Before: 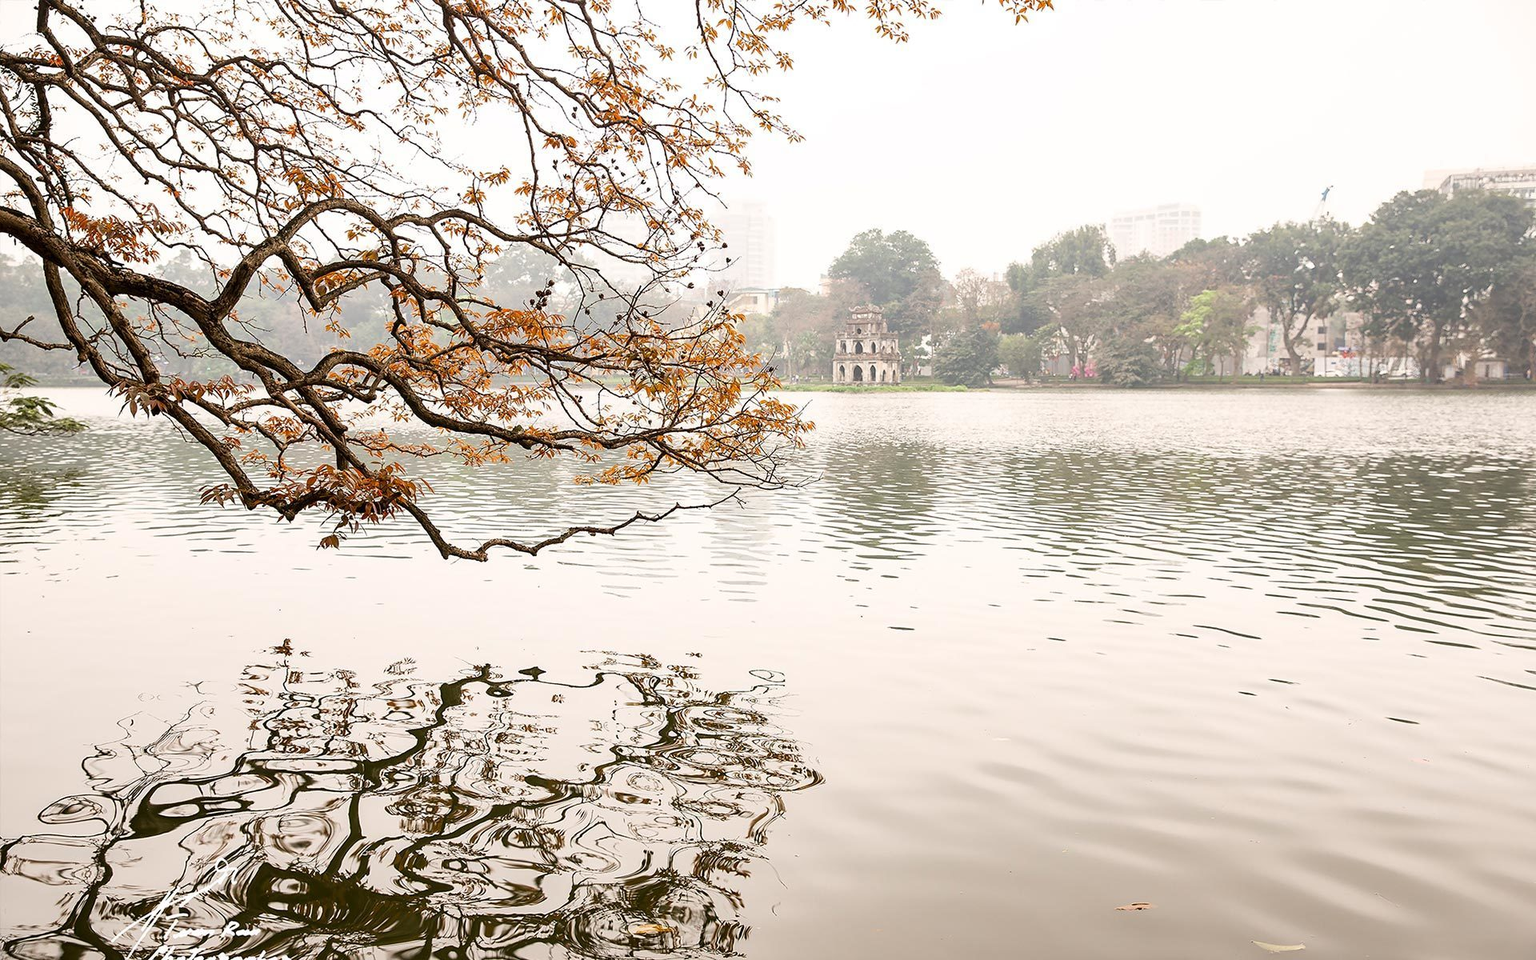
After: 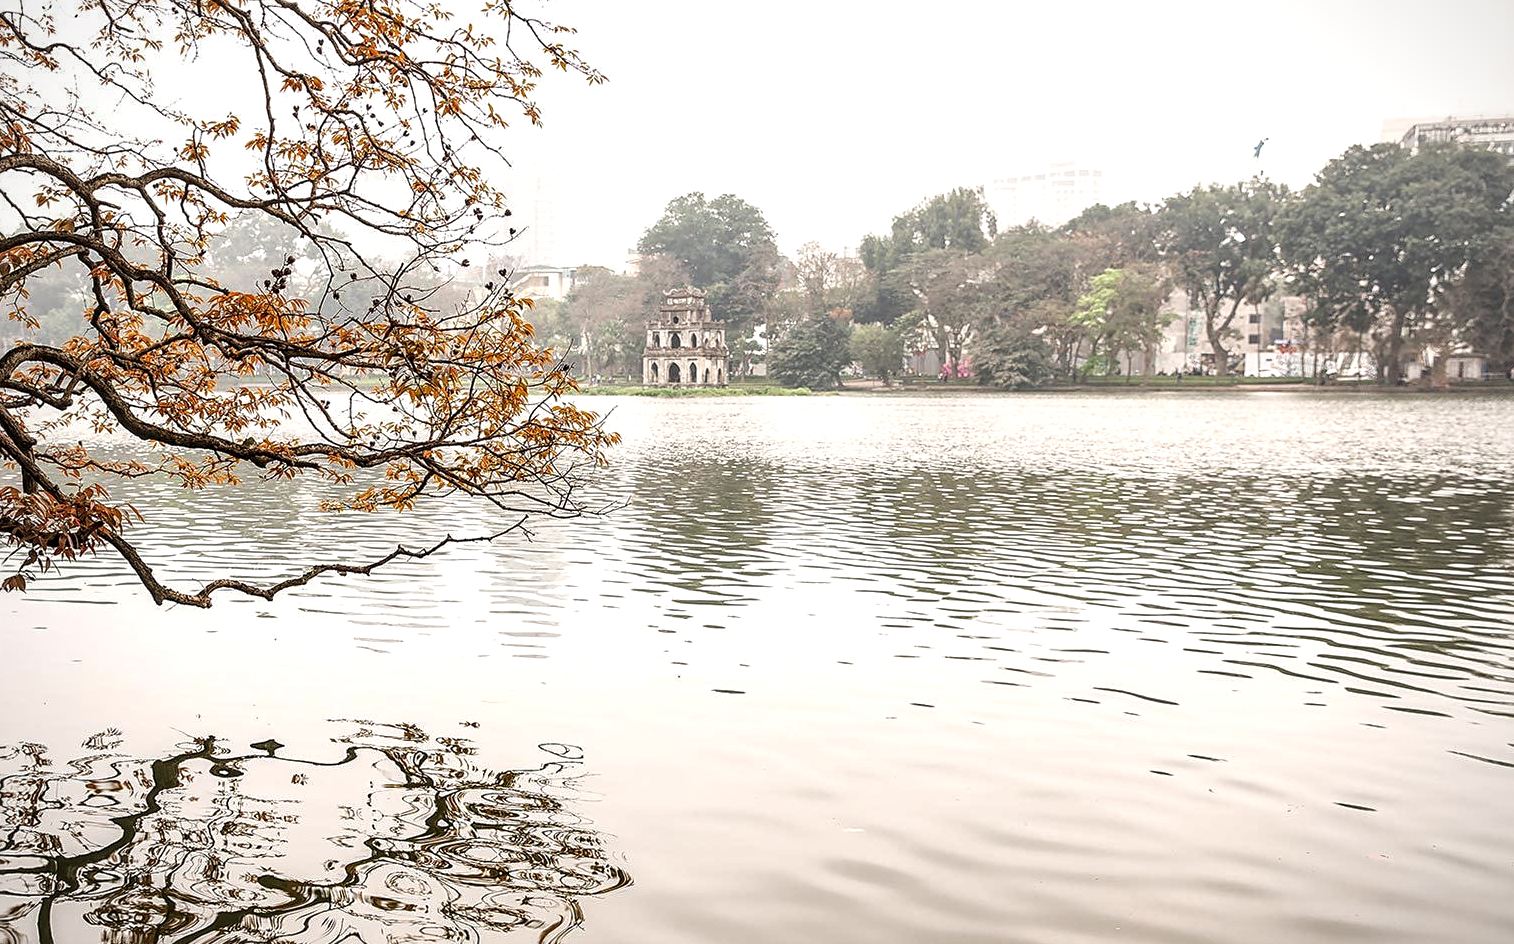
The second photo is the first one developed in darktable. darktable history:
sharpen: amount 0.214
exposure: black level correction -0.007, exposure 0.067 EV, compensate highlight preservation false
crop and rotate: left 20.767%, top 7.844%, right 0.356%, bottom 13.415%
local contrast: highlights 60%, shadows 62%, detail 160%
vignetting: fall-off radius 81.66%, brightness -0.575
